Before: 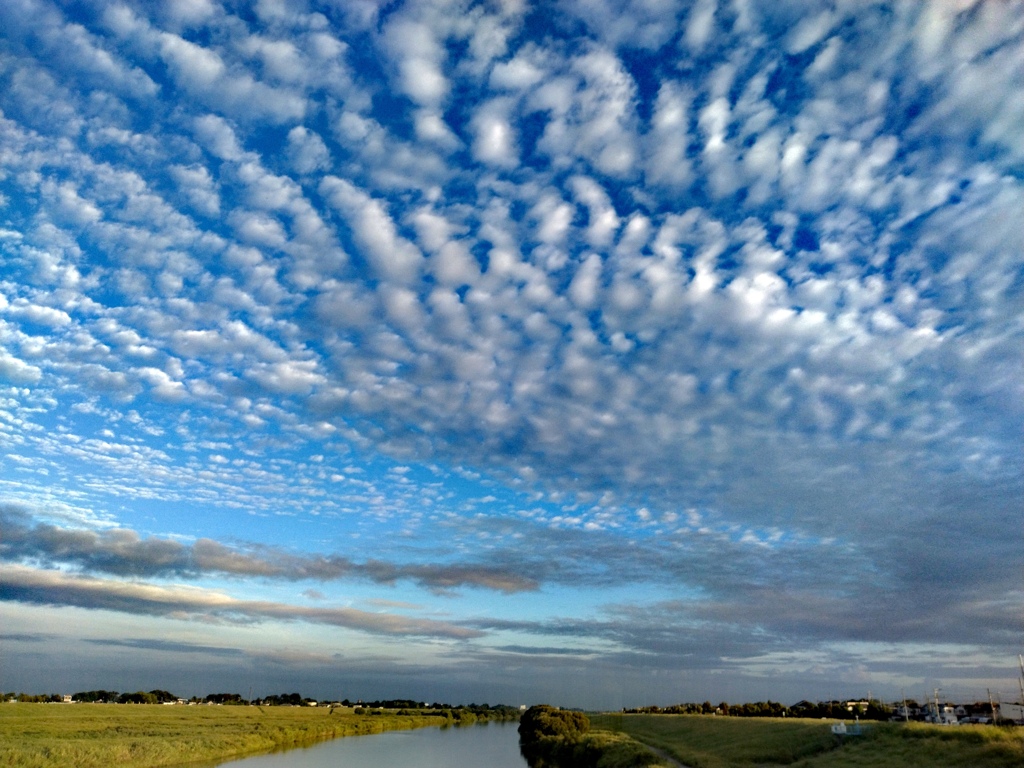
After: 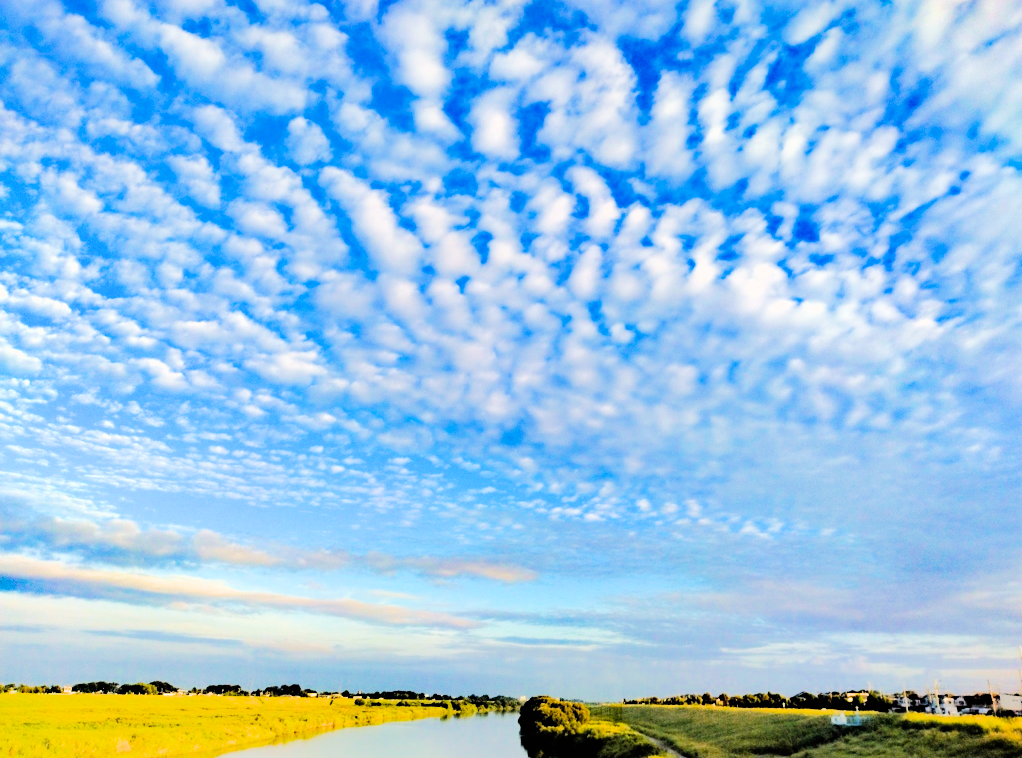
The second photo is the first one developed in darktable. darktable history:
color balance rgb: highlights gain › chroma 1.668%, highlights gain › hue 57.48°, linear chroma grading › global chroma 15.644%, perceptual saturation grading › global saturation 12.559%, global vibrance 20%
exposure: black level correction -0.005, exposure 1.004 EV, compensate highlight preservation false
filmic rgb: black relative exposure -5.14 EV, white relative exposure 3.95 EV, hardness 2.89, contrast 1.5
tone equalizer: -7 EV 0.155 EV, -6 EV 0.611 EV, -5 EV 1.13 EV, -4 EV 1.35 EV, -3 EV 1.18 EV, -2 EV 0.6 EV, -1 EV 0.155 EV, edges refinement/feathering 500, mask exposure compensation -1.57 EV, preserve details no
crop: top 1.198%, right 0.11%
